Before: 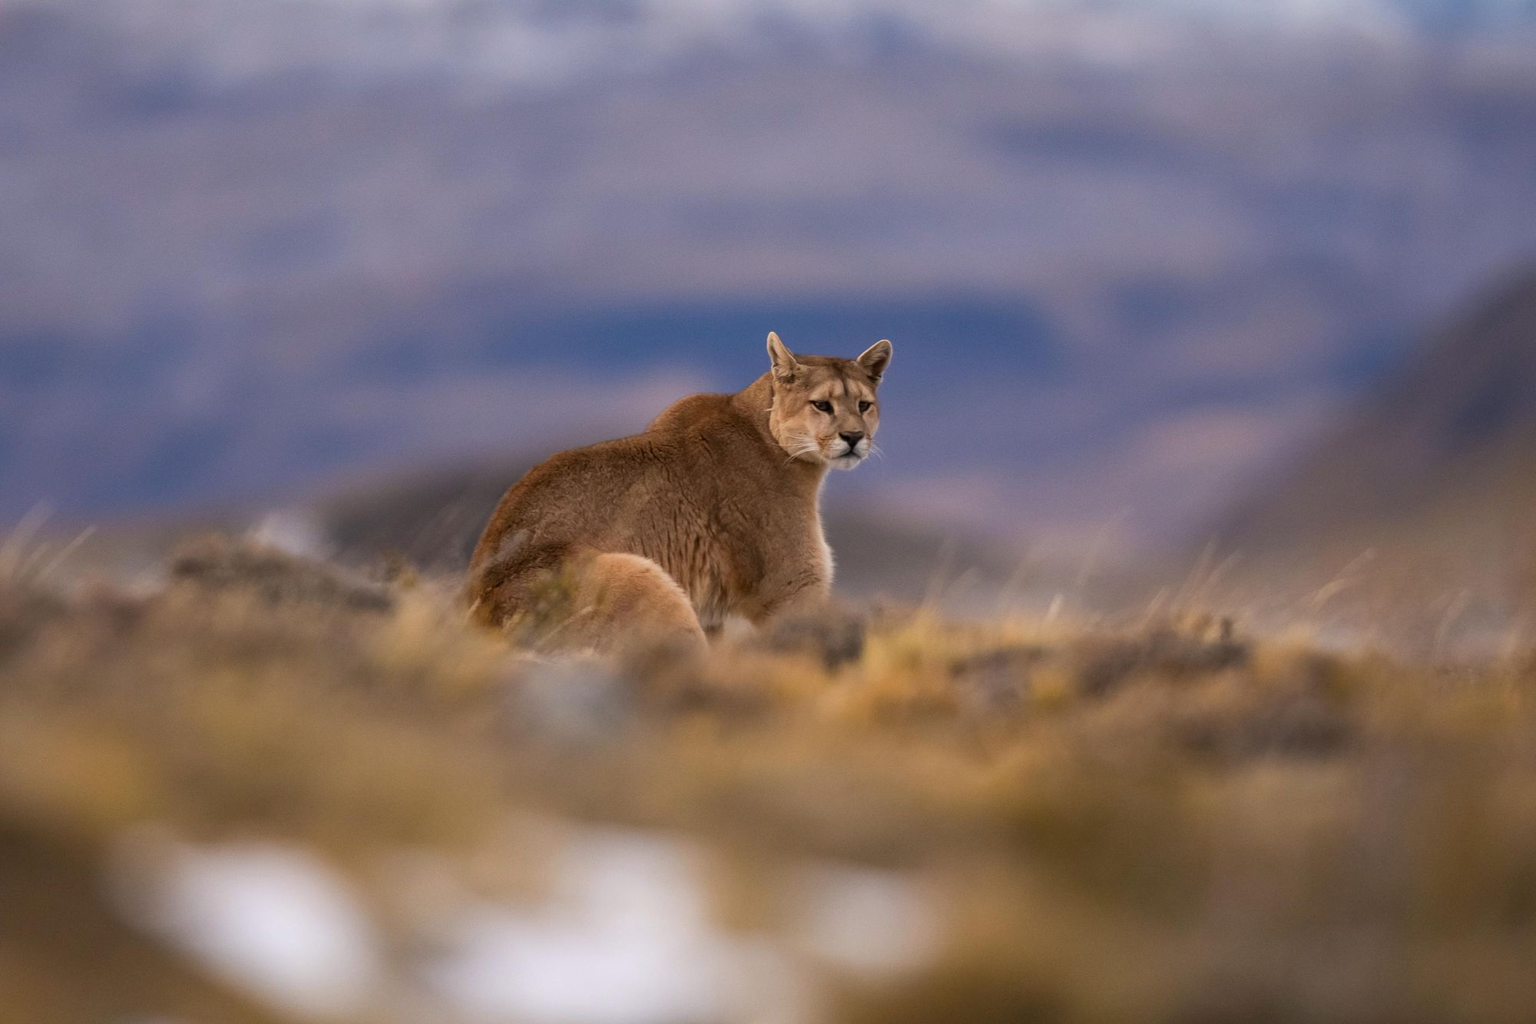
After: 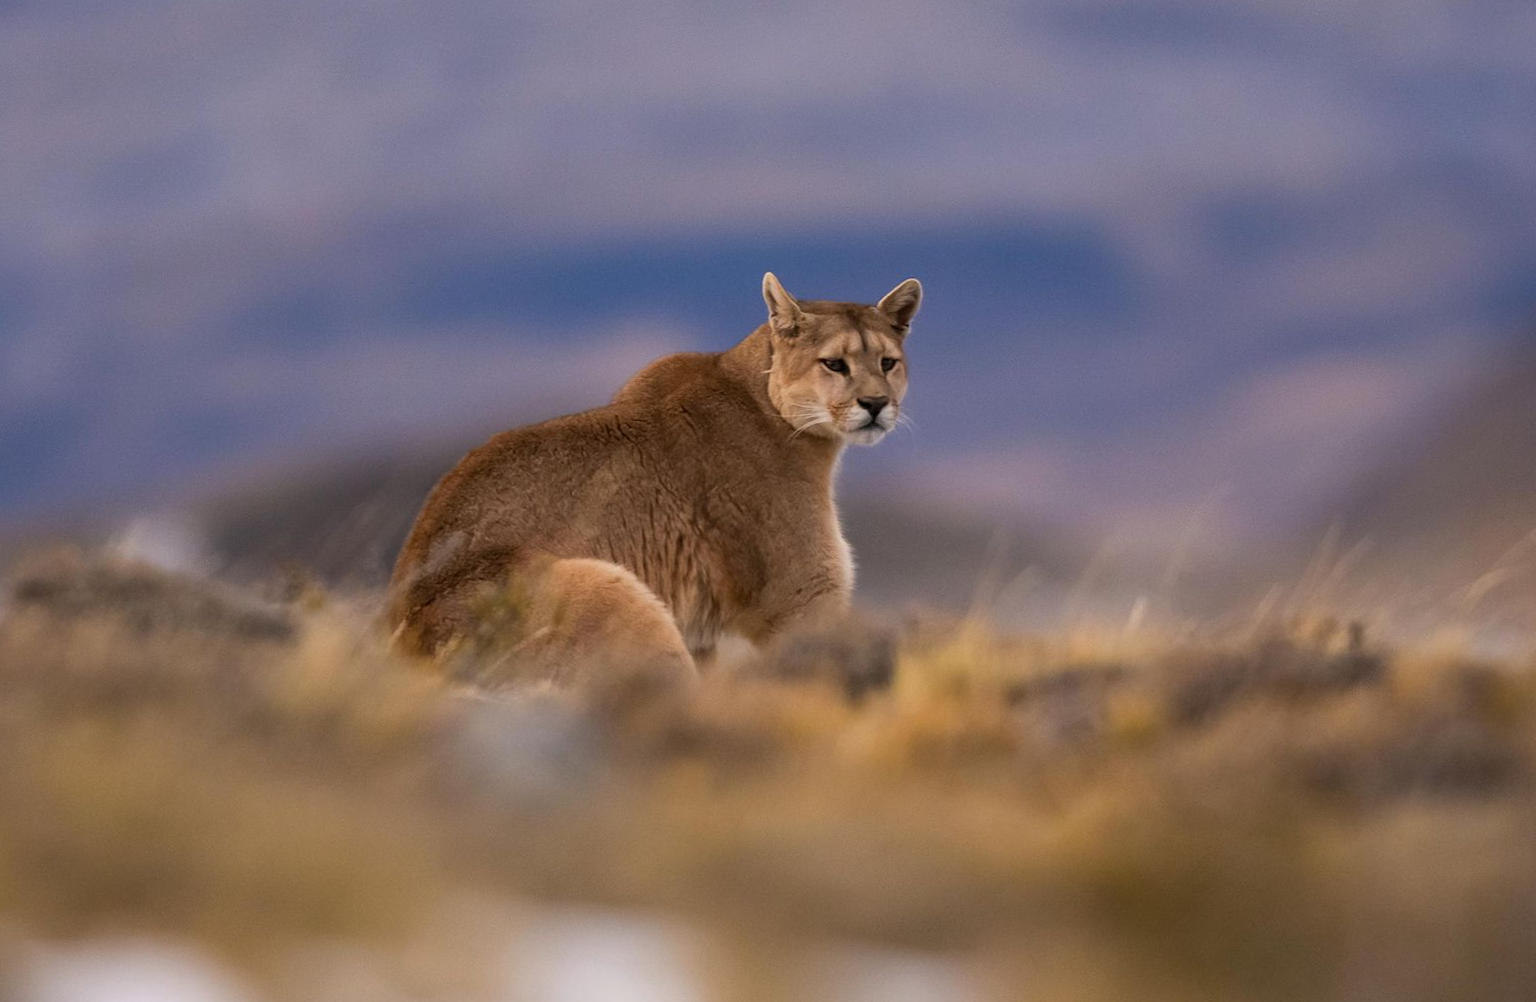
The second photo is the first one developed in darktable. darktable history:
crop and rotate: left 10.071%, top 10.071%, right 10.02%, bottom 10.02%
rotate and perspective: rotation -1.42°, crop left 0.016, crop right 0.984, crop top 0.035, crop bottom 0.965
